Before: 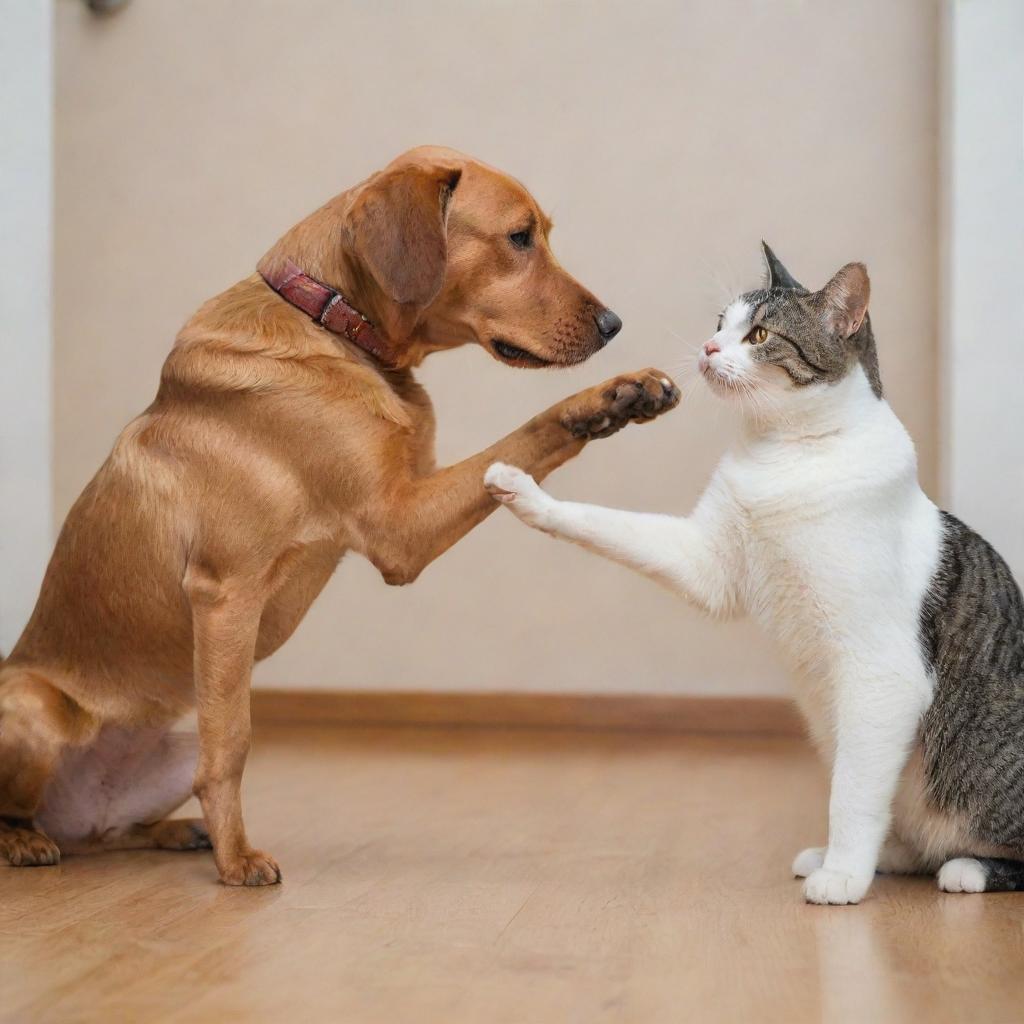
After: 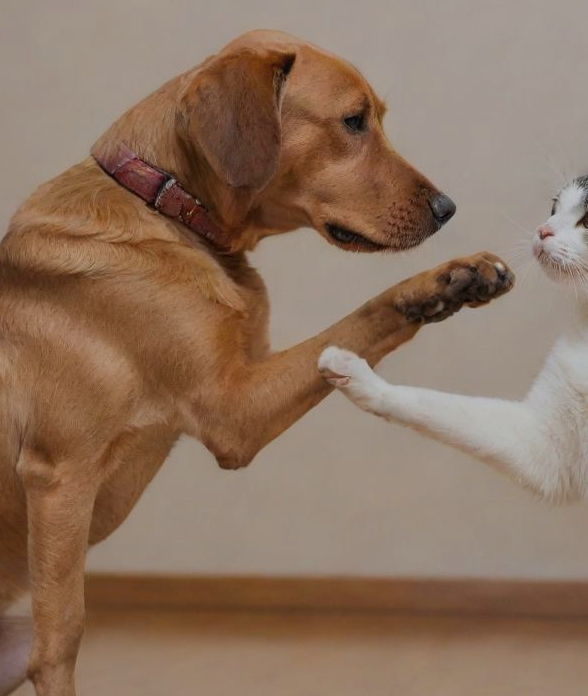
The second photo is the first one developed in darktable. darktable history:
exposure: black level correction 0, exposure -0.706 EV, compensate exposure bias true, compensate highlight preservation false
crop: left 16.257%, top 11.39%, right 26.25%, bottom 20.553%
